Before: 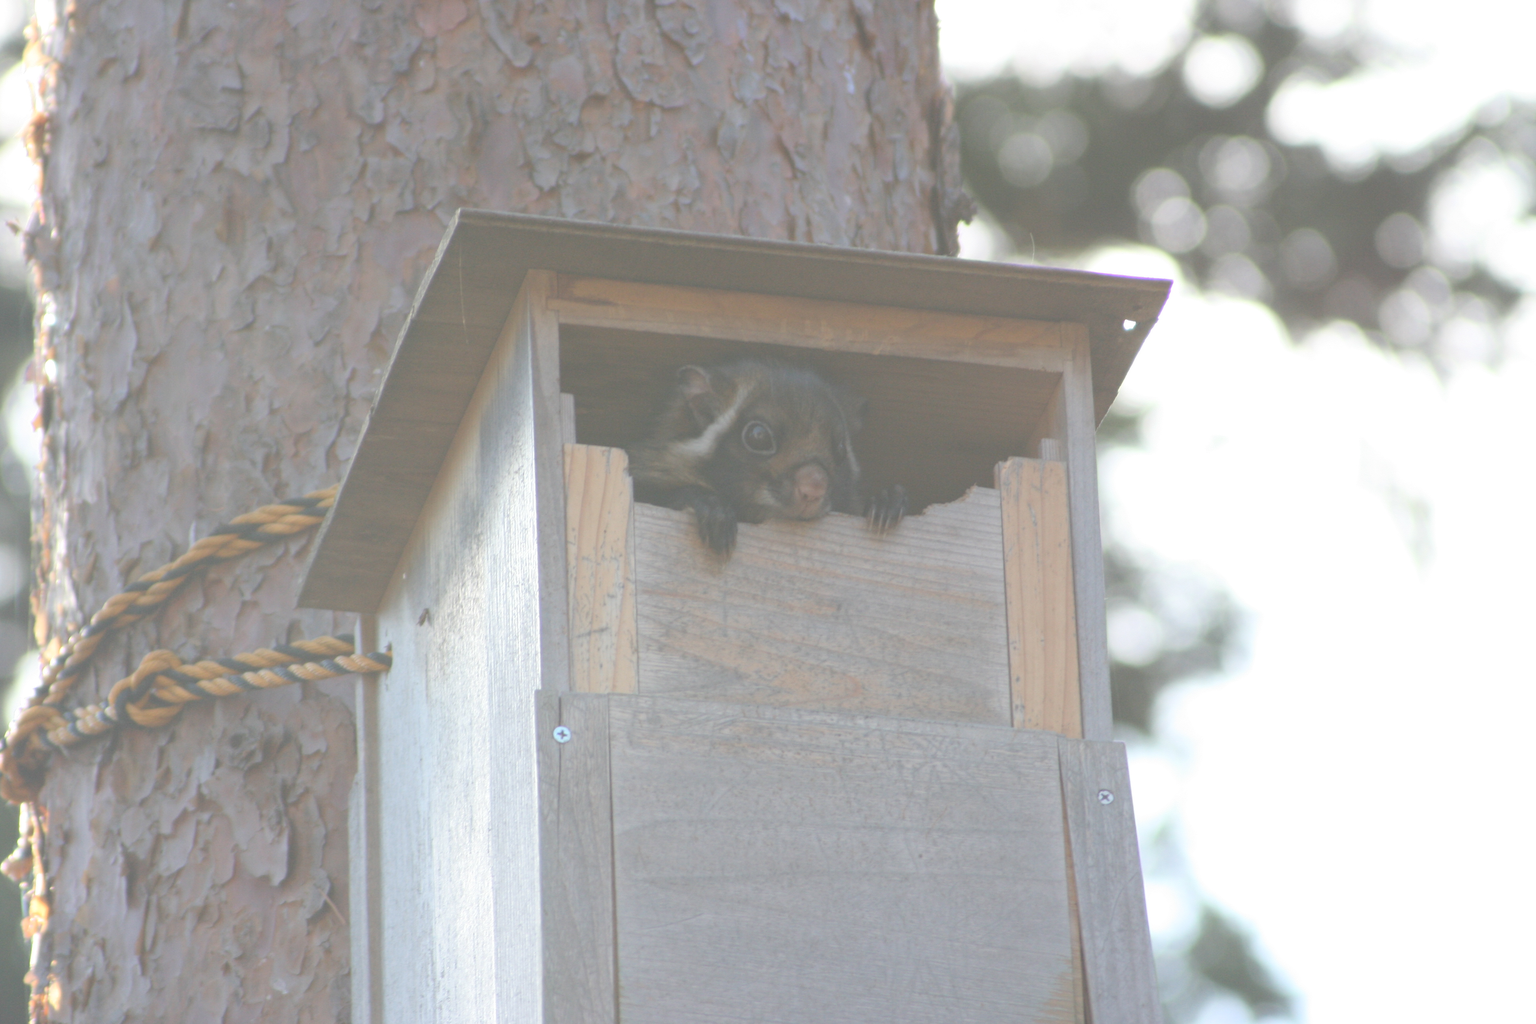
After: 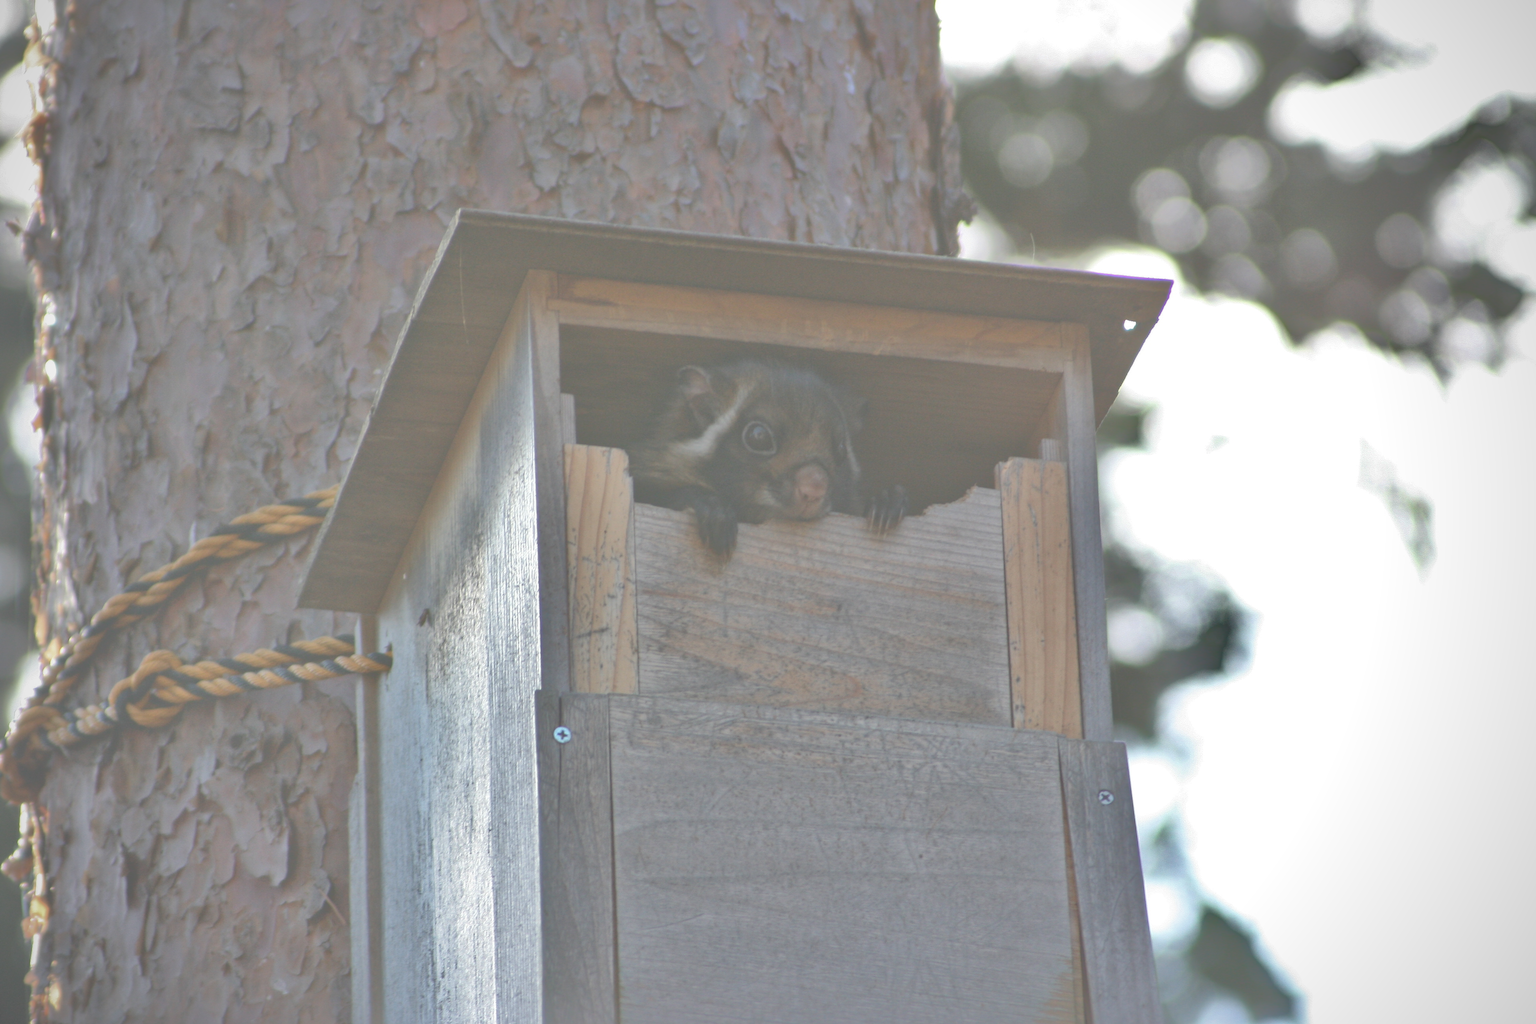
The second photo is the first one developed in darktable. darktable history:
vignetting: on, module defaults
shadows and highlights: shadows -19.24, highlights -73.18
